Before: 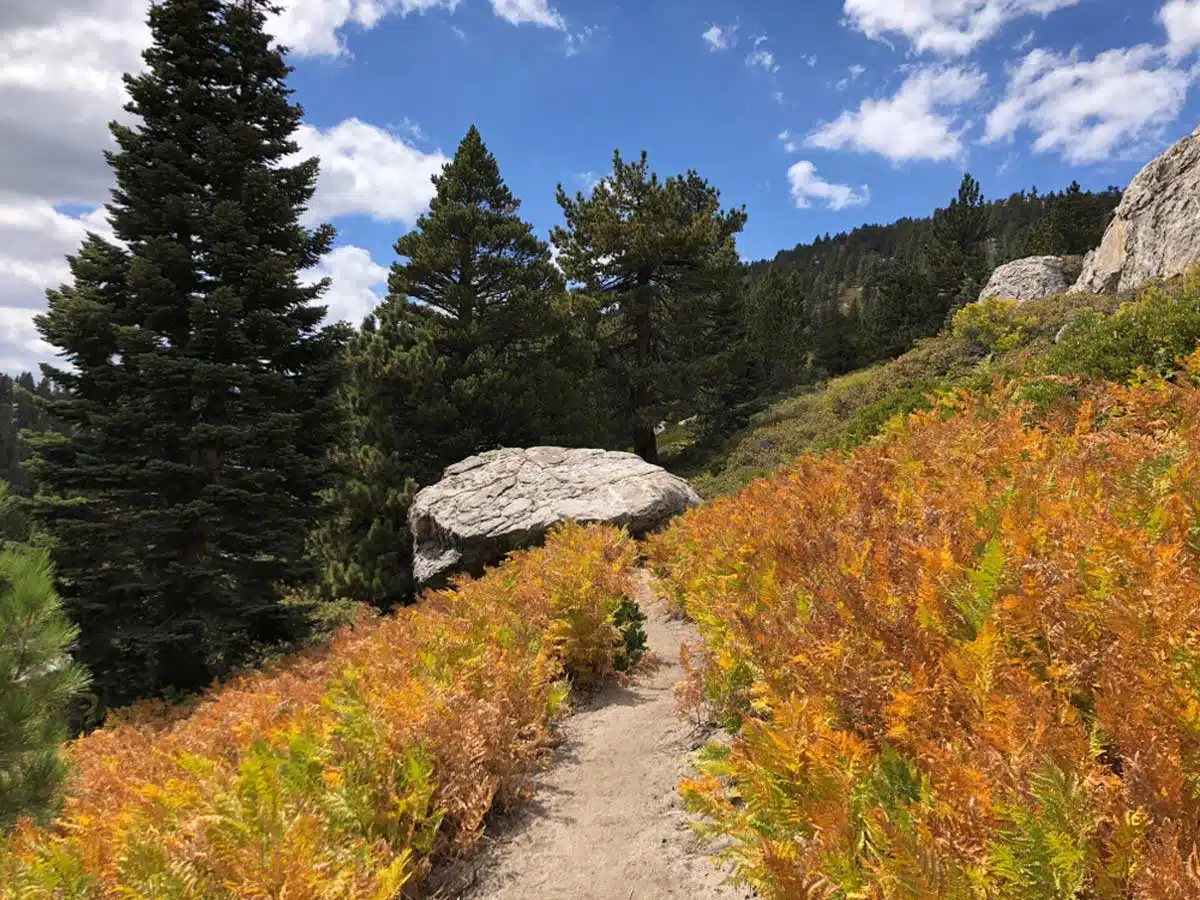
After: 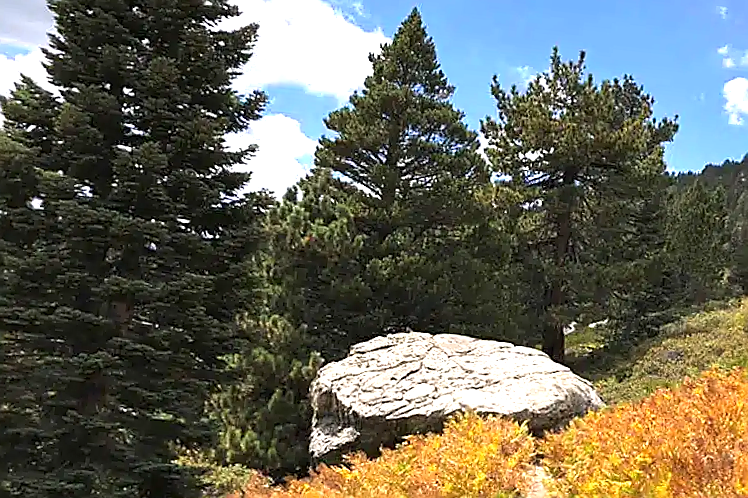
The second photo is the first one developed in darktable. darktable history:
sharpen: radius 1.371, amount 1.258, threshold 0.845
crop and rotate: angle -5.99°, left 2.06%, top 6.787%, right 27.273%, bottom 30.438%
exposure: exposure 1 EV, compensate highlight preservation false
